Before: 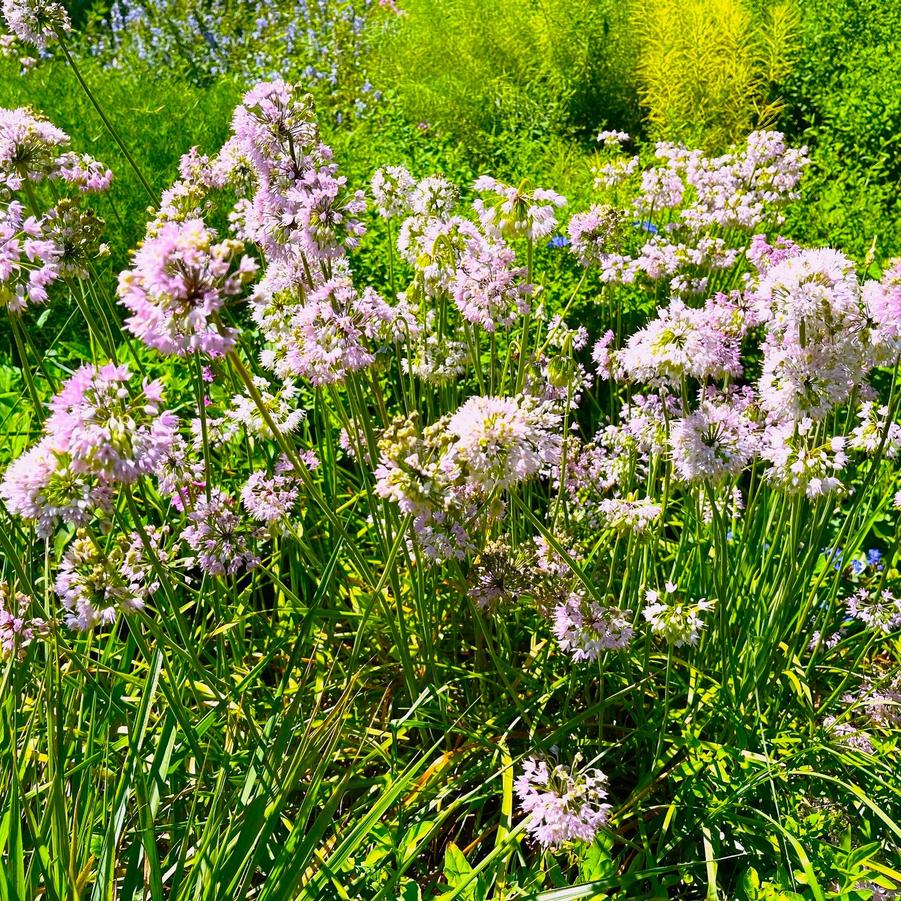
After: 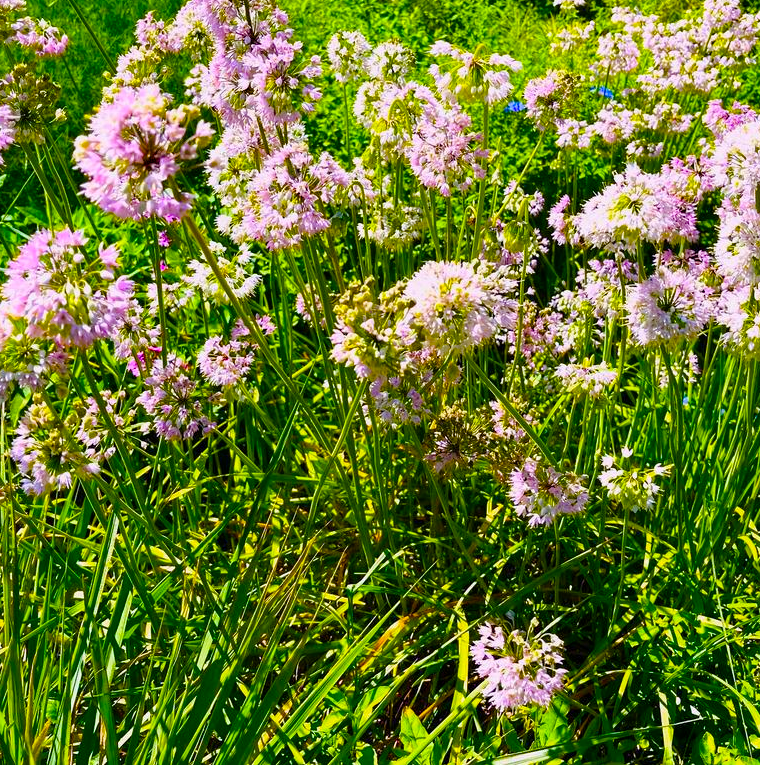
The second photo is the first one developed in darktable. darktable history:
color balance rgb: linear chroma grading › global chroma 15.127%, perceptual saturation grading › global saturation 27.674%, perceptual saturation grading › highlights -25.224%, perceptual saturation grading › mid-tones 25.06%, perceptual saturation grading › shadows 49.553%, perceptual brilliance grading › global brilliance 2.628%, perceptual brilliance grading › highlights -3.43%, perceptual brilliance grading › shadows 3.209%, global vibrance 20%
crop and rotate: left 4.894%, top 15.074%, right 10.699%
